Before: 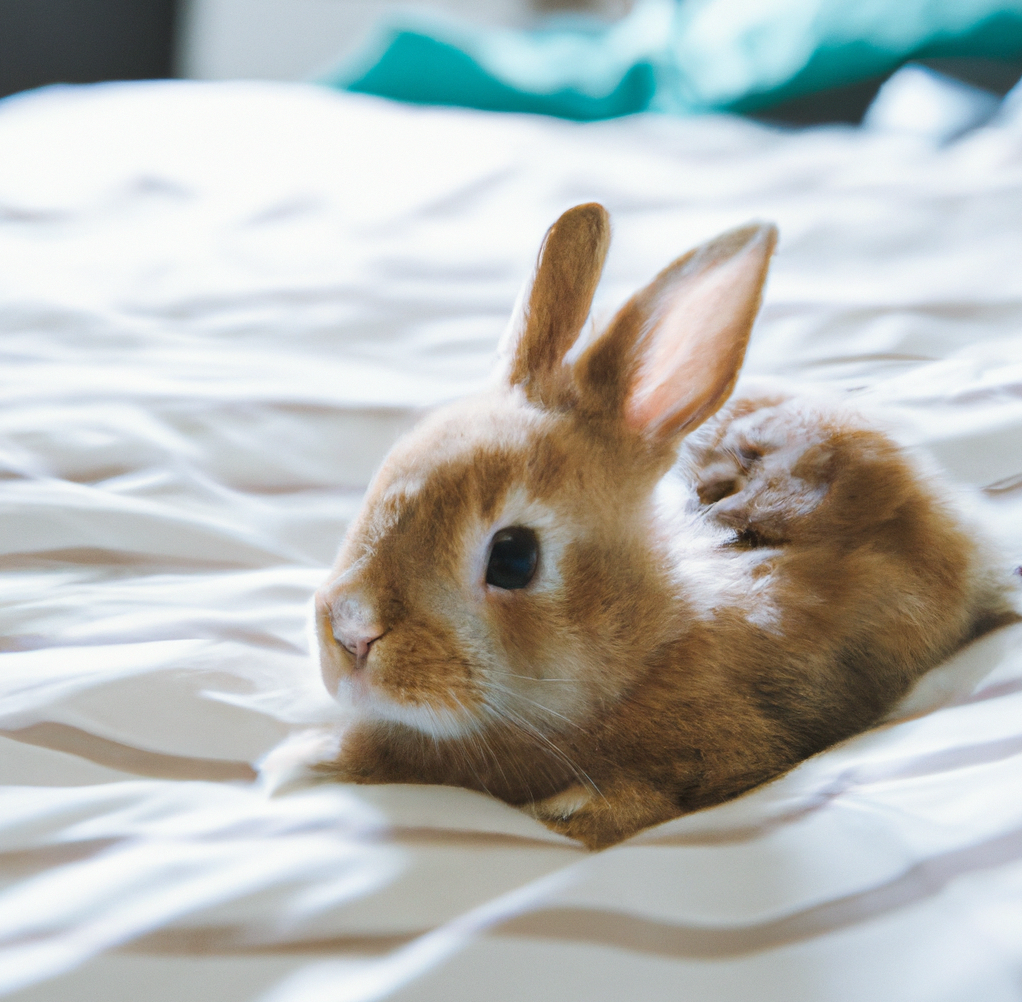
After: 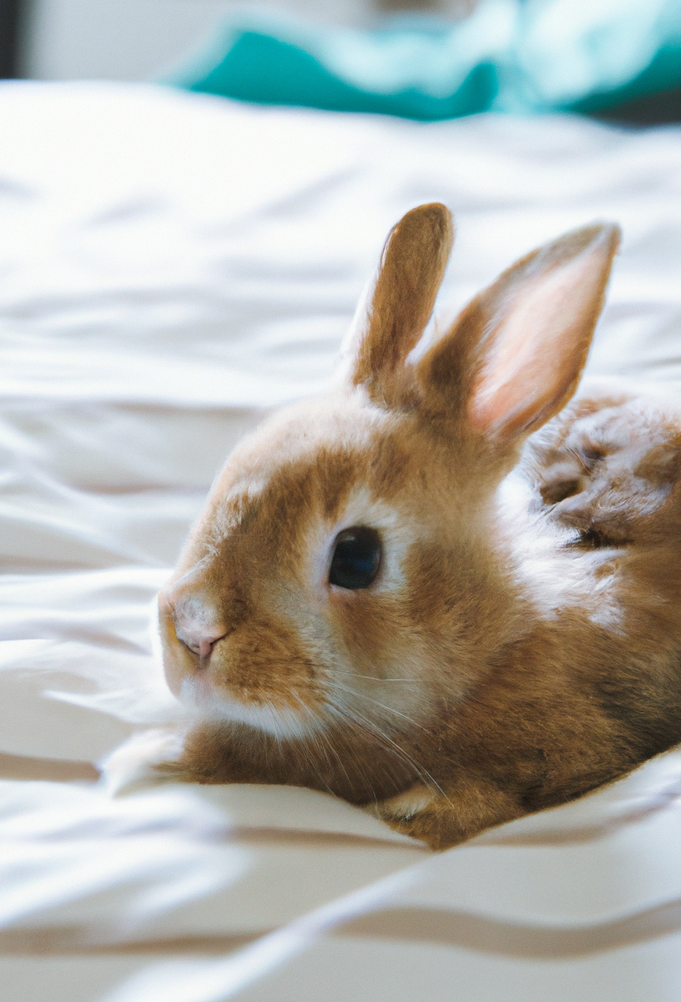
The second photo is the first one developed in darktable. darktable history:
crop and rotate: left 15.446%, right 17.836%
tone equalizer: on, module defaults
